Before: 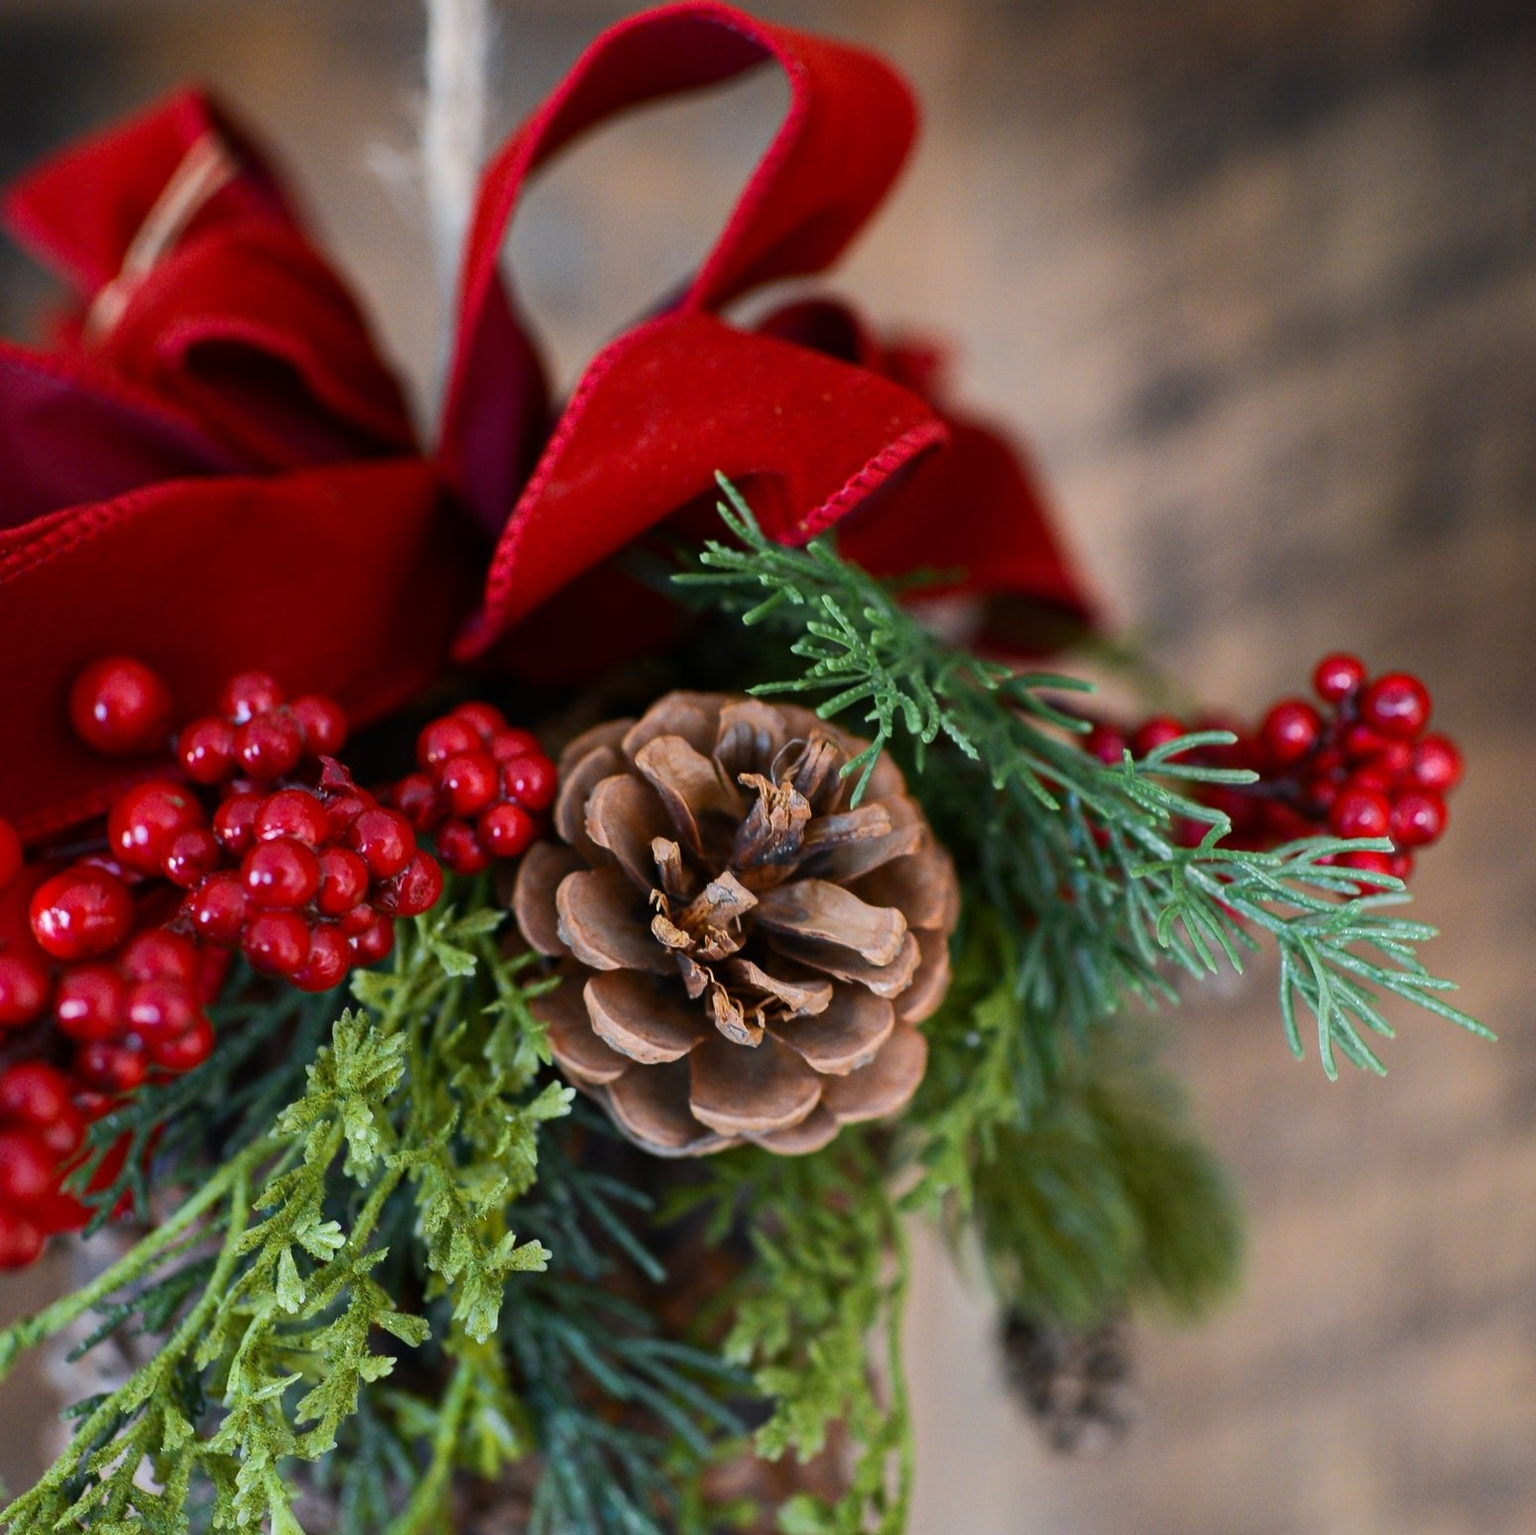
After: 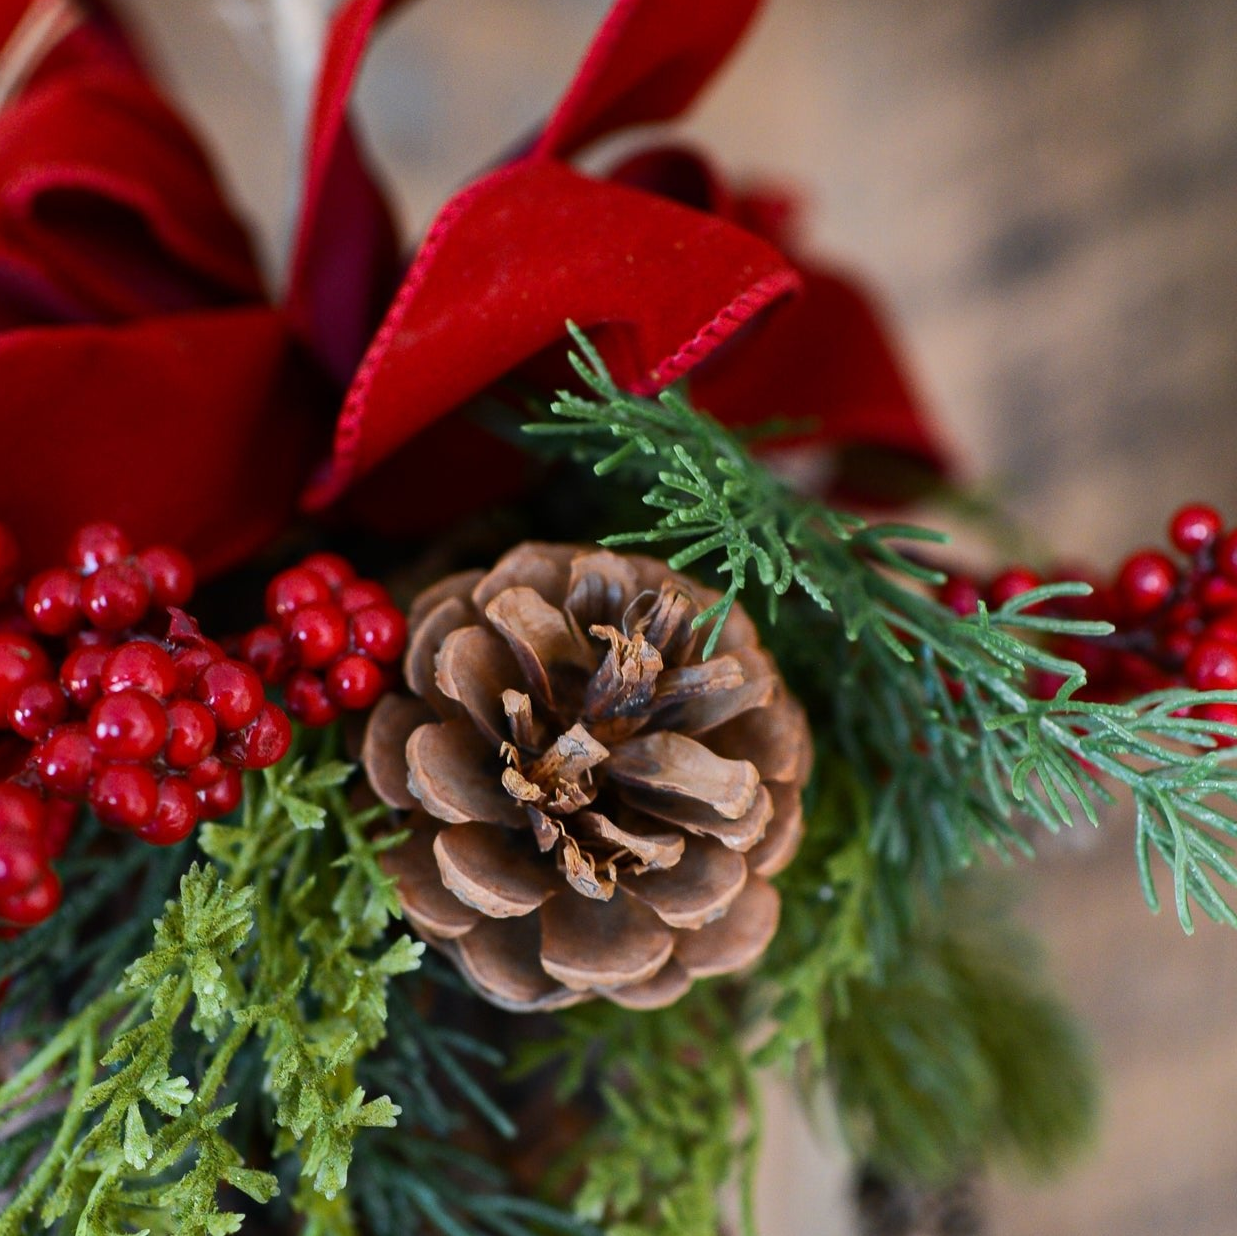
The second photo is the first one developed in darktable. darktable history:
crop and rotate: left 10.071%, top 10.071%, right 10.02%, bottom 10.02%
white balance: red 1, blue 1
